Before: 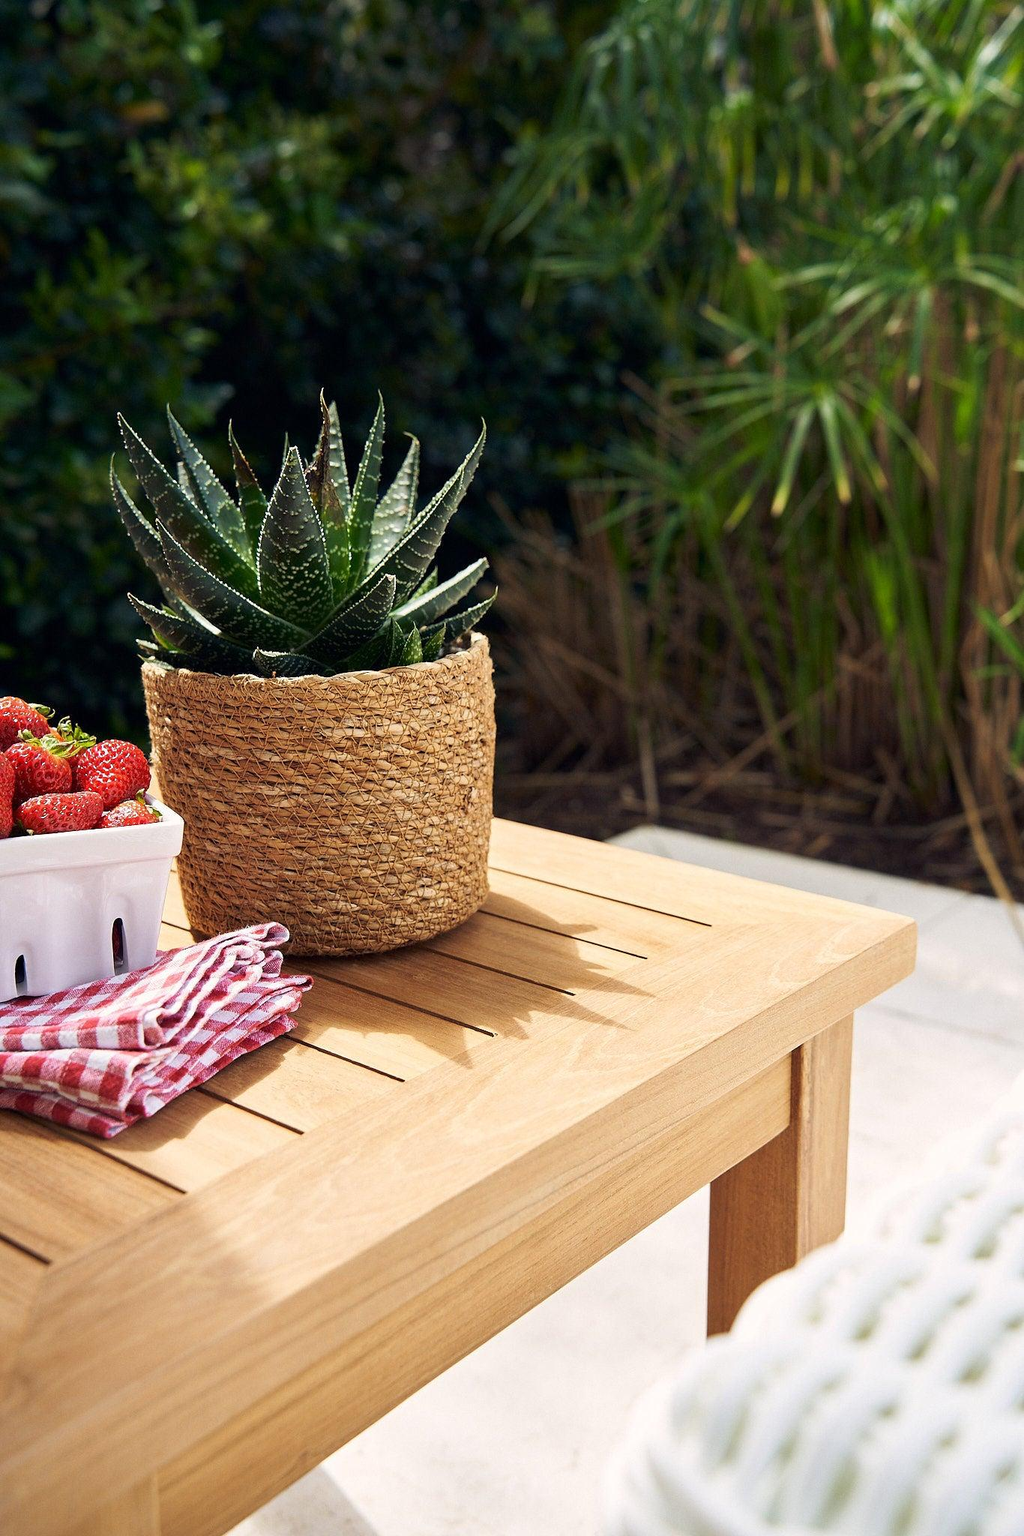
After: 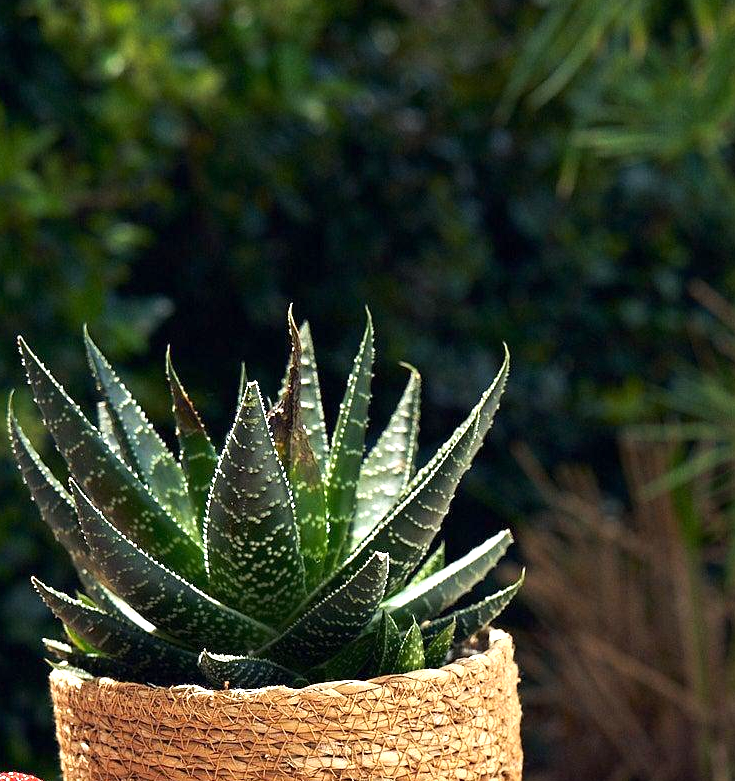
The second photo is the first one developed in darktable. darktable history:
crop: left 10.178%, top 10.474%, right 35.991%, bottom 51.386%
exposure: exposure 0.743 EV, compensate exposure bias true, compensate highlight preservation false
